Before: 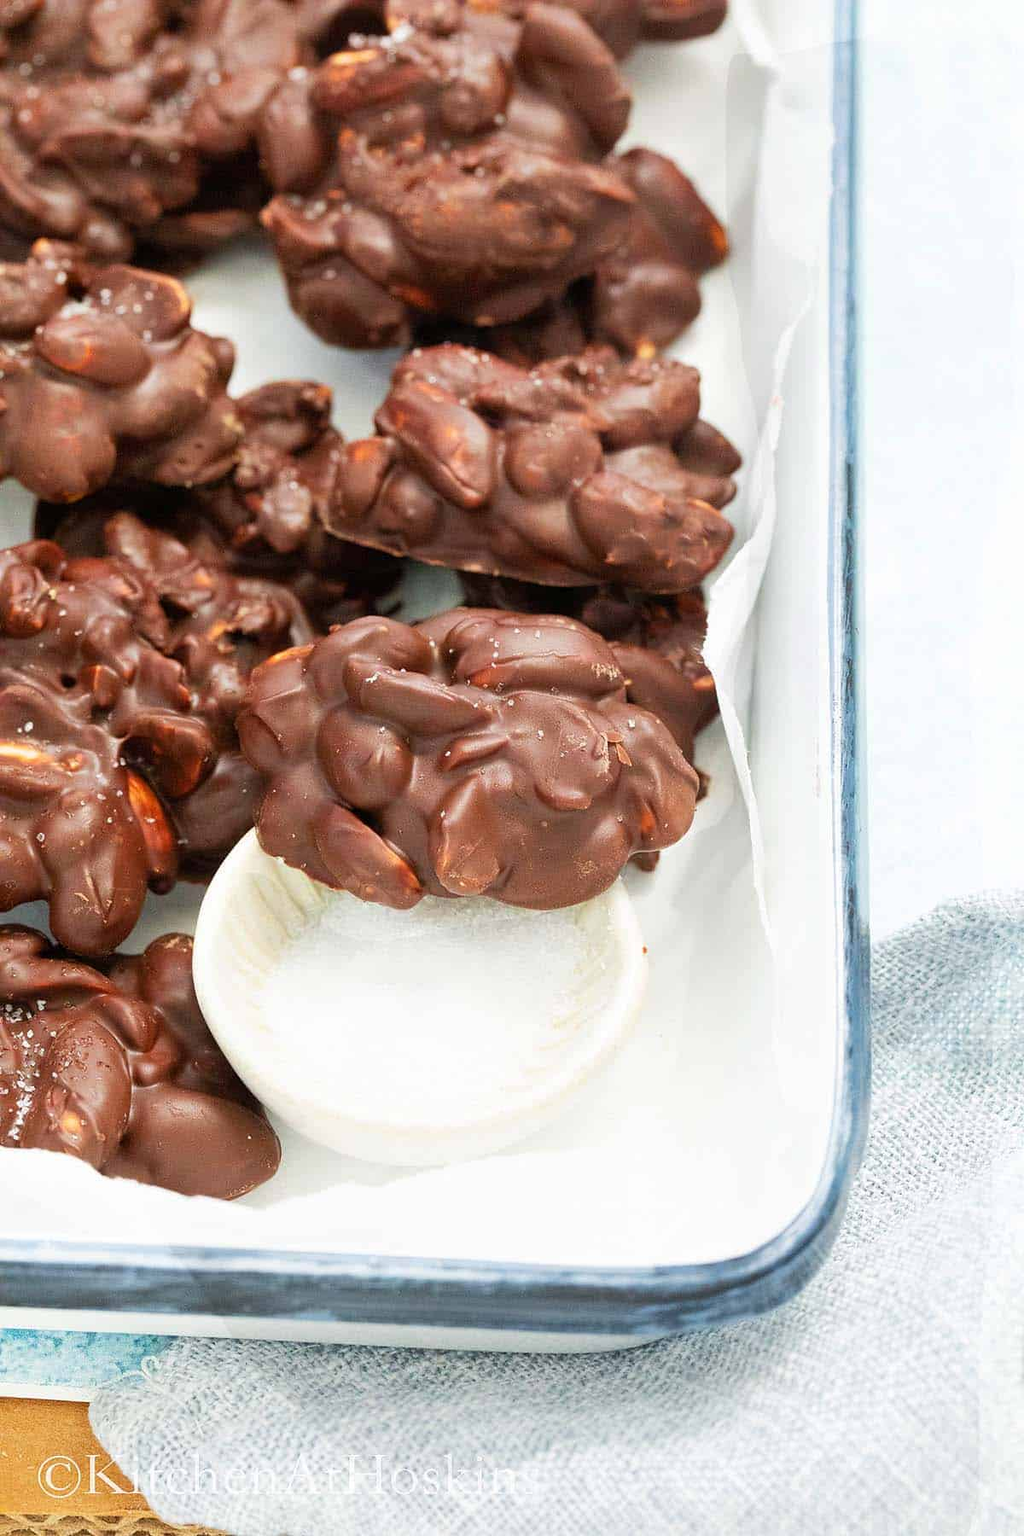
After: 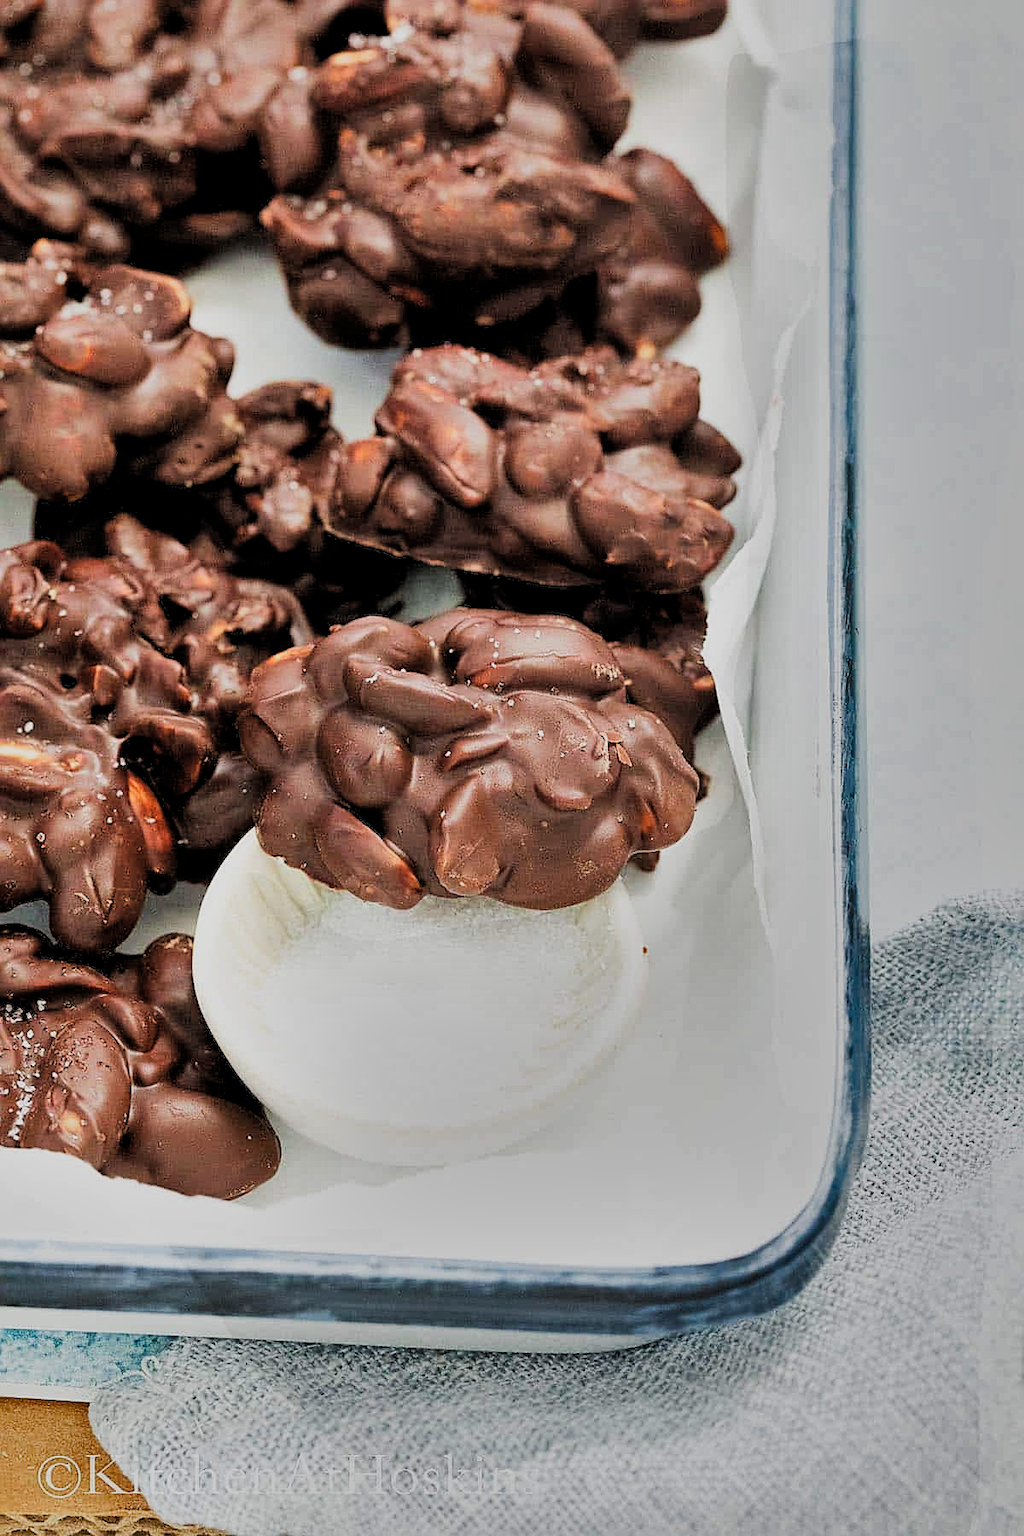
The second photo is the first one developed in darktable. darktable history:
filmic rgb: black relative exposure -5.08 EV, white relative exposure 3.99 EV, threshold 5.95 EV, hardness 2.89, contrast 1.297, add noise in highlights 0.001, preserve chrominance luminance Y, color science v3 (2019), use custom middle-gray values true, contrast in highlights soft, enable highlight reconstruction true
sharpen: on, module defaults
local contrast: mode bilateral grid, contrast 11, coarseness 26, detail 115%, midtone range 0.2
shadows and highlights: white point adjustment -3.71, highlights -63.81, soften with gaussian
contrast brightness saturation: saturation -0.06
